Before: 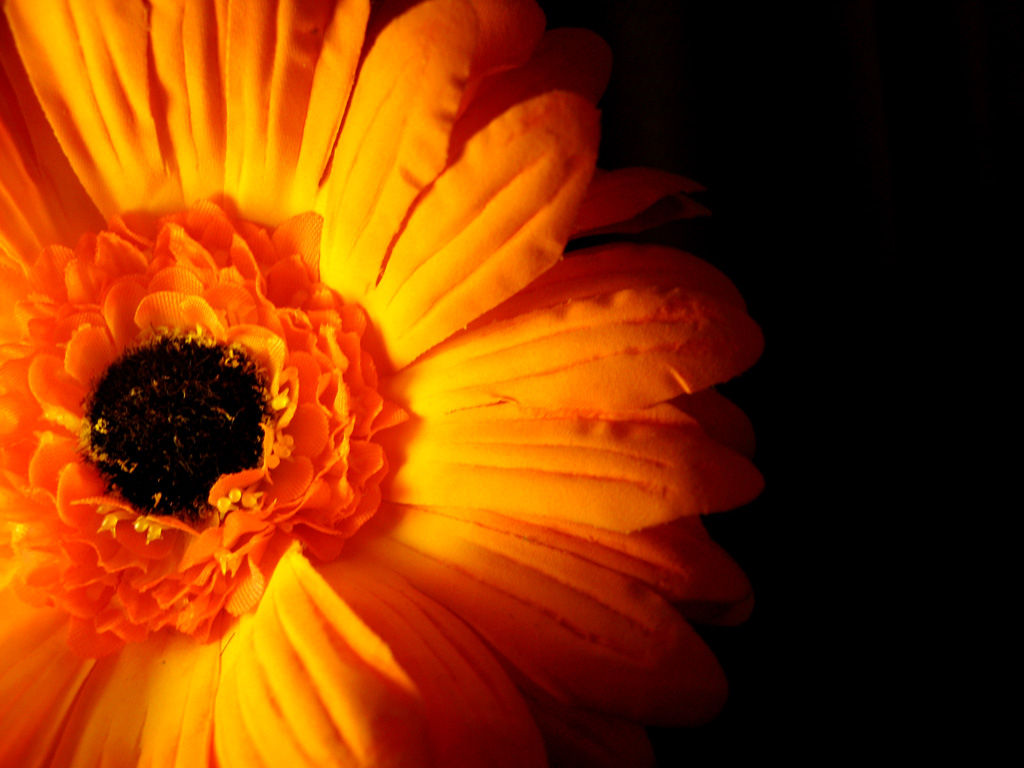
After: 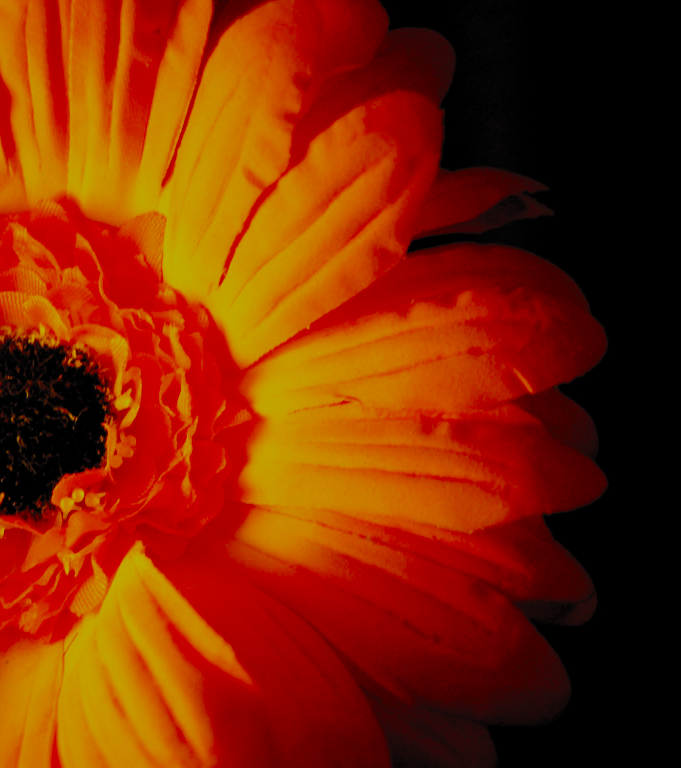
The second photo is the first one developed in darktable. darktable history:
filmic rgb: black relative exposure -8 EV, white relative exposure 8.03 EV, hardness 2.5, latitude 10.19%, contrast 0.732, highlights saturation mix 8.84%, shadows ↔ highlights balance 1.67%, color science v5 (2021), contrast in shadows safe, contrast in highlights safe
crop and rotate: left 15.383%, right 18.049%
